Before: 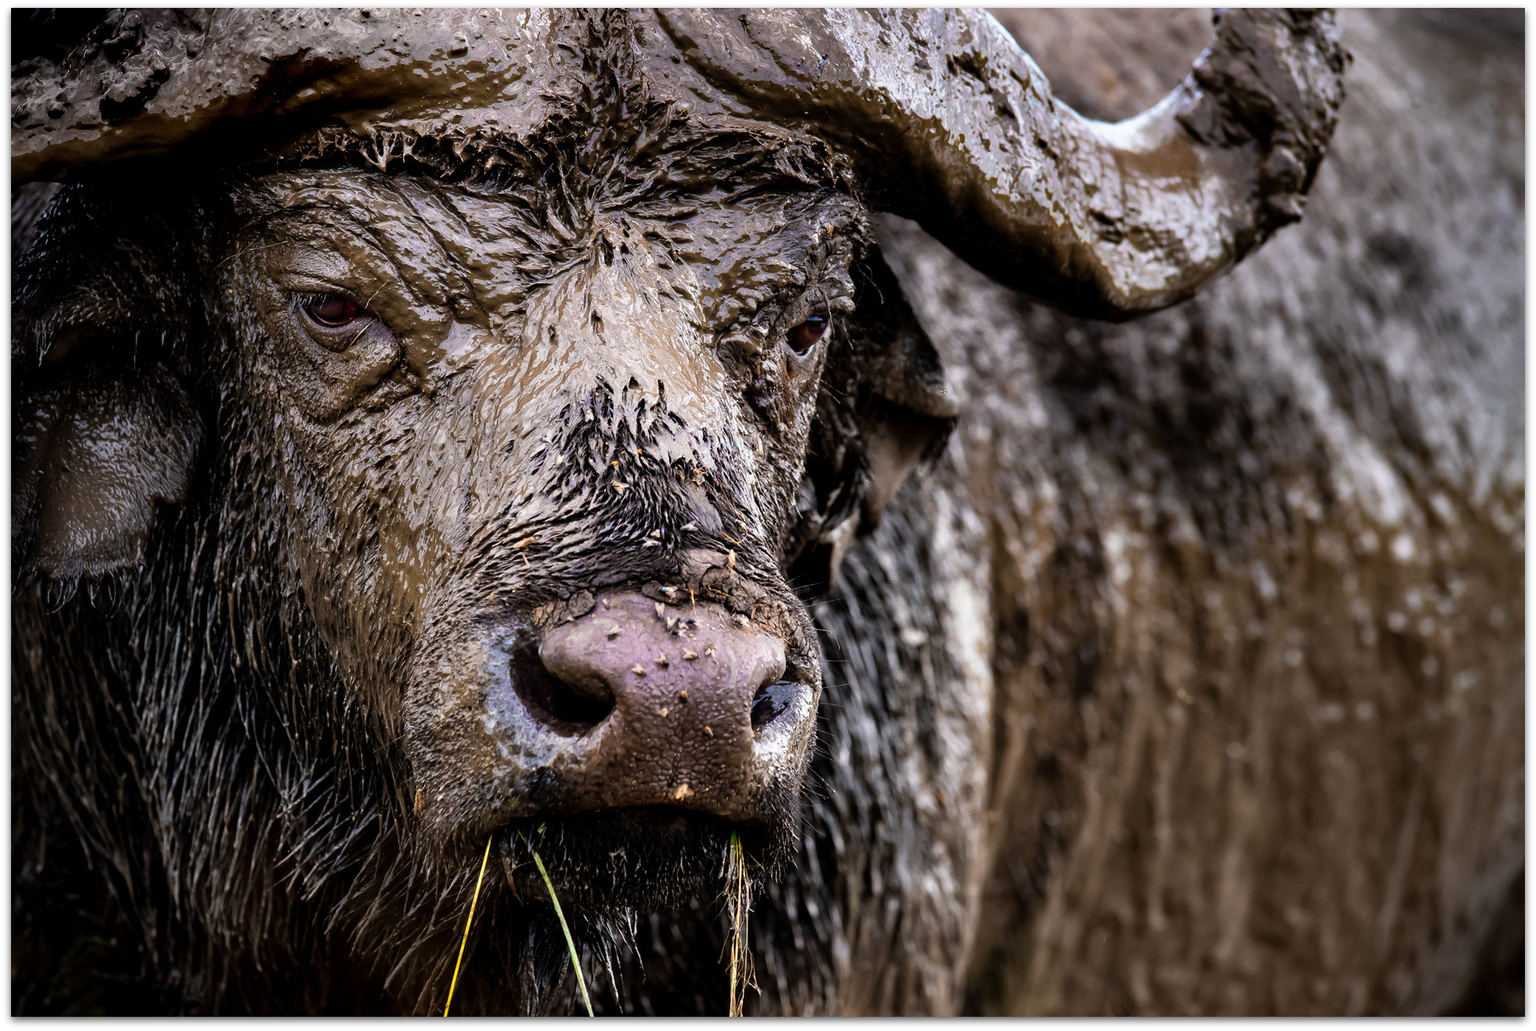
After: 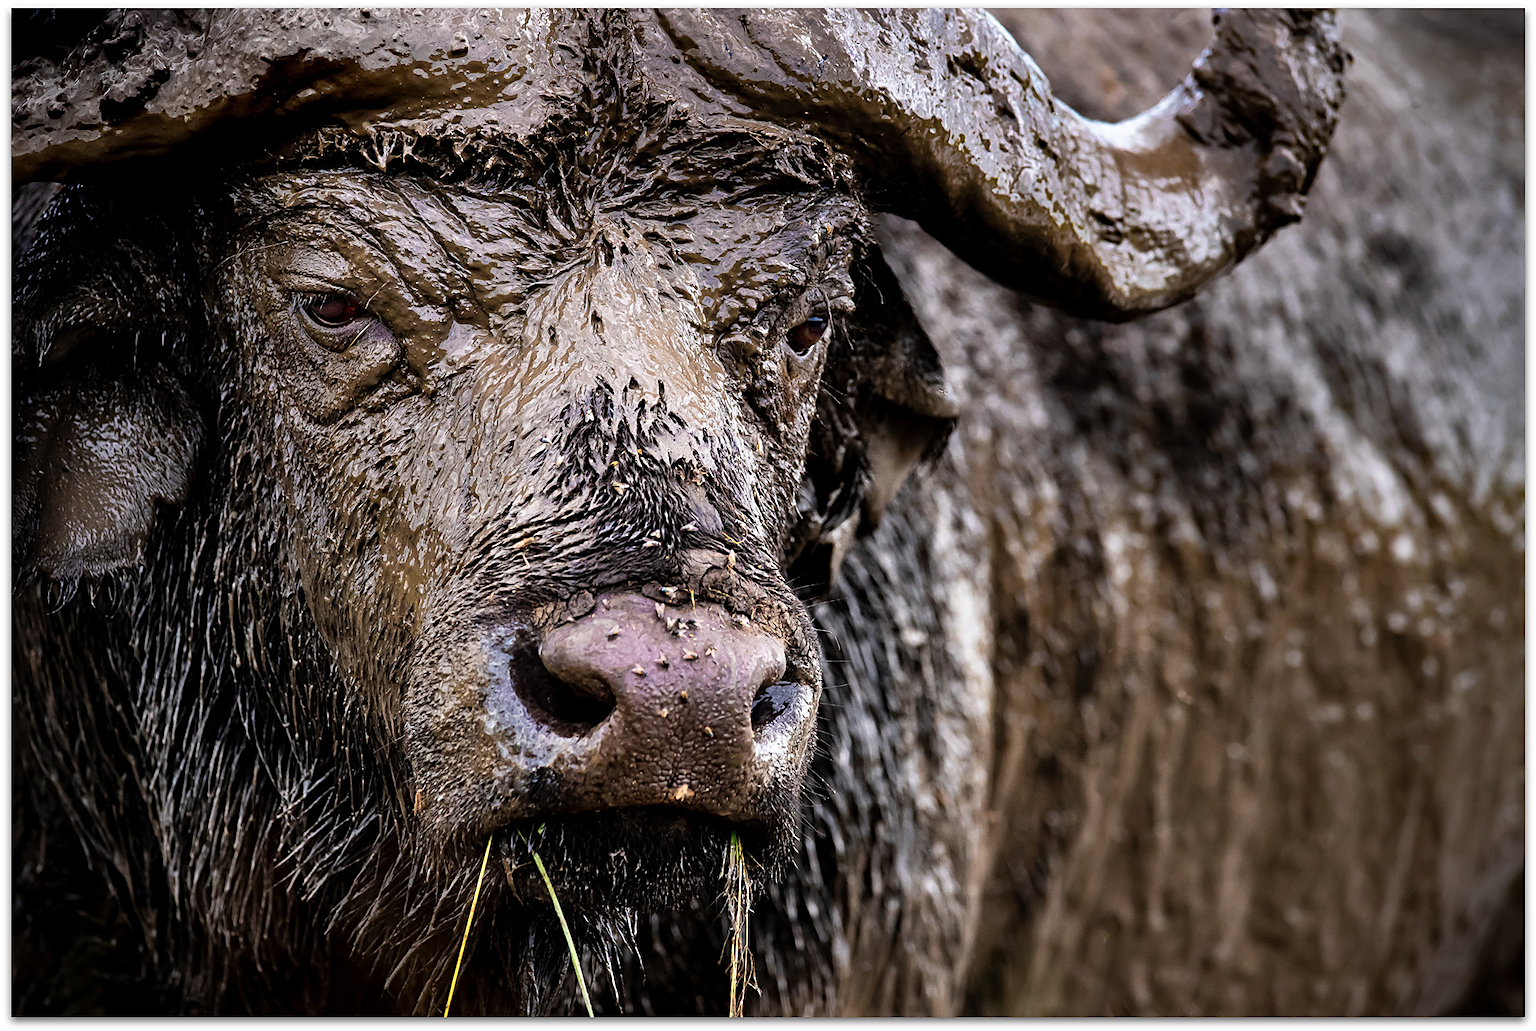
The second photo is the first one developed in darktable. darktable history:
shadows and highlights: shadows 37.27, highlights -28.18, soften with gaussian
sharpen: on, module defaults
